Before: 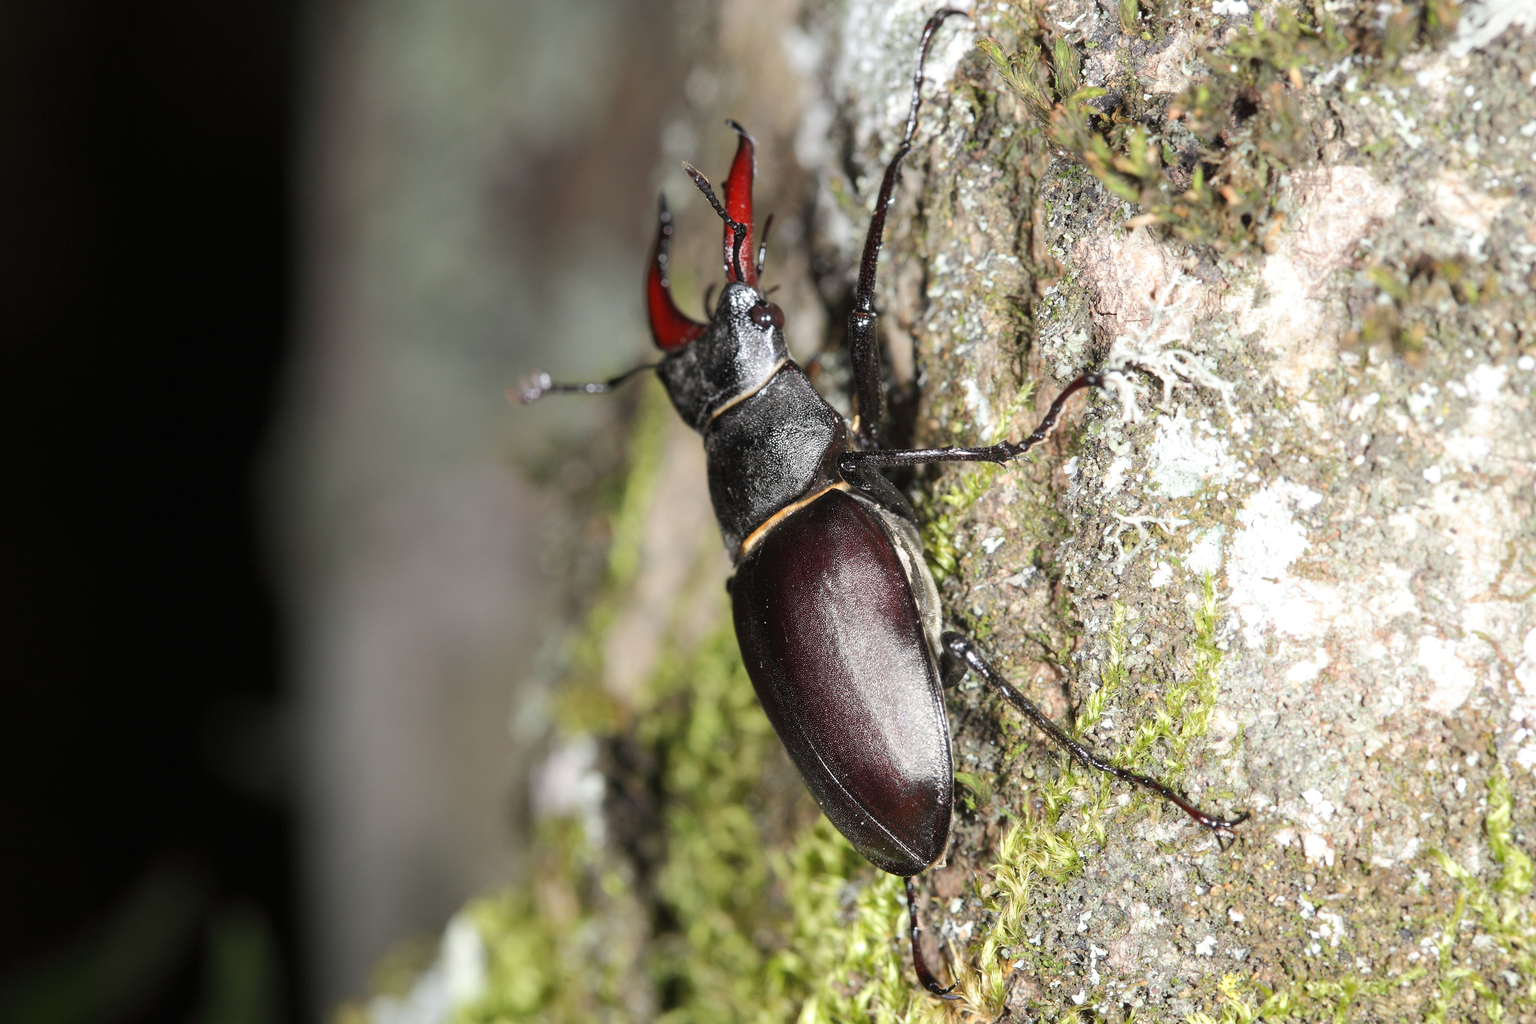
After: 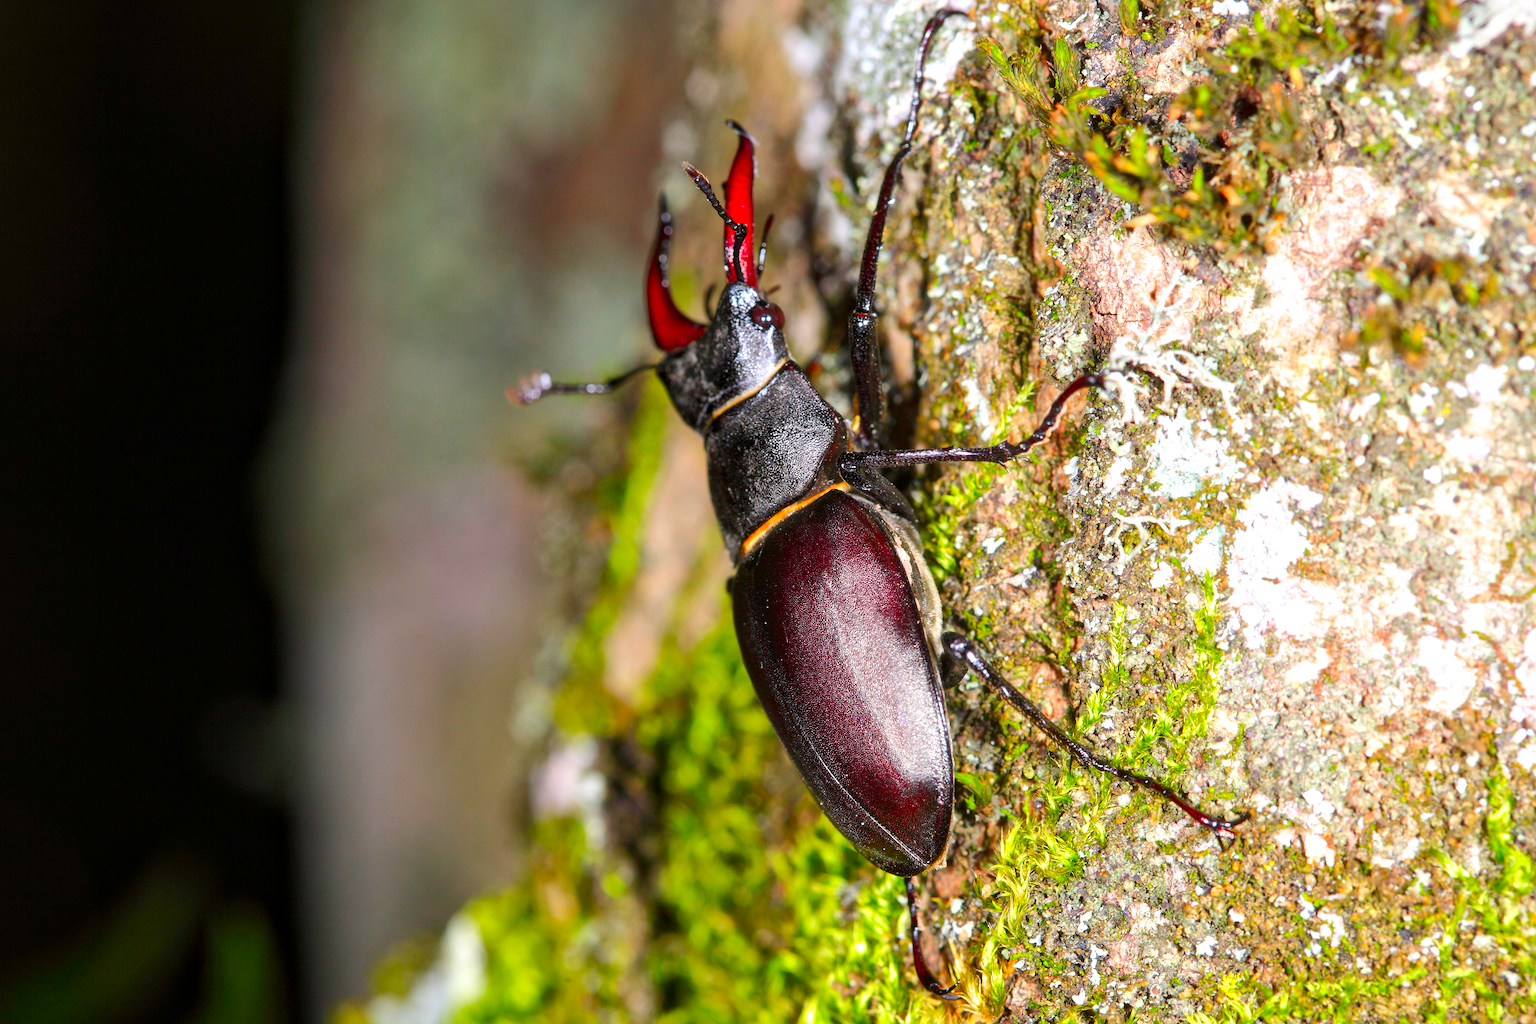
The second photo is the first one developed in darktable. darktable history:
local contrast: mode bilateral grid, contrast 20, coarseness 50, detail 148%, midtone range 0.2
color correction: highlights a* 1.59, highlights b* -1.7, saturation 2.48
